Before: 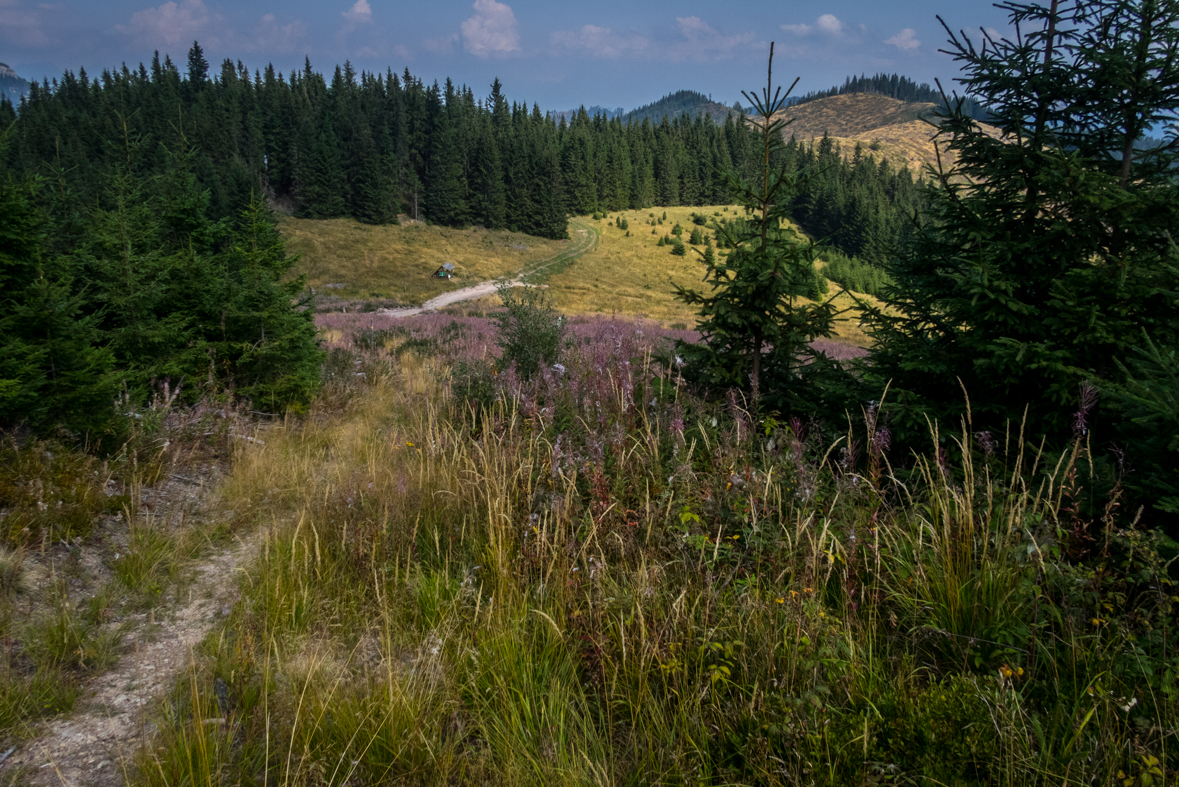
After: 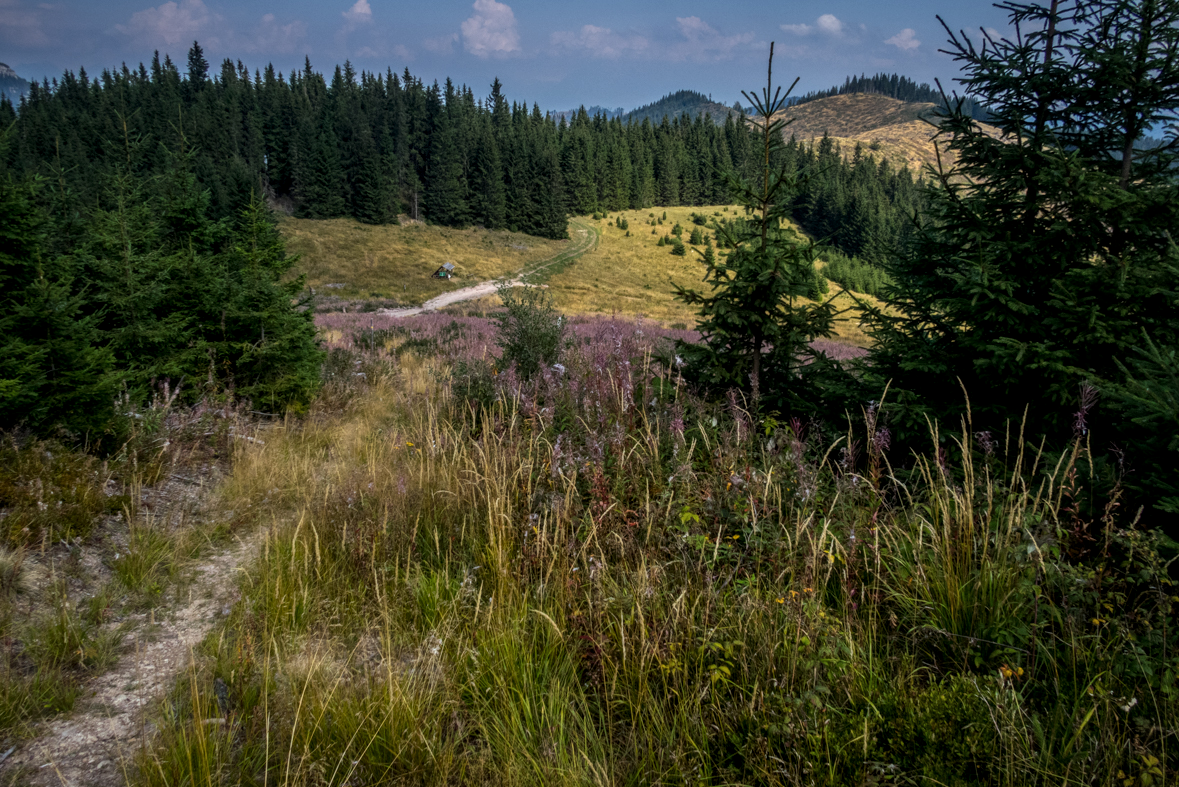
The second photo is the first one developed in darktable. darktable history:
vignetting: fall-off start 97.23%, saturation -0.024, center (-0.033, -0.042), width/height ratio 1.179, unbound false
local contrast: on, module defaults
